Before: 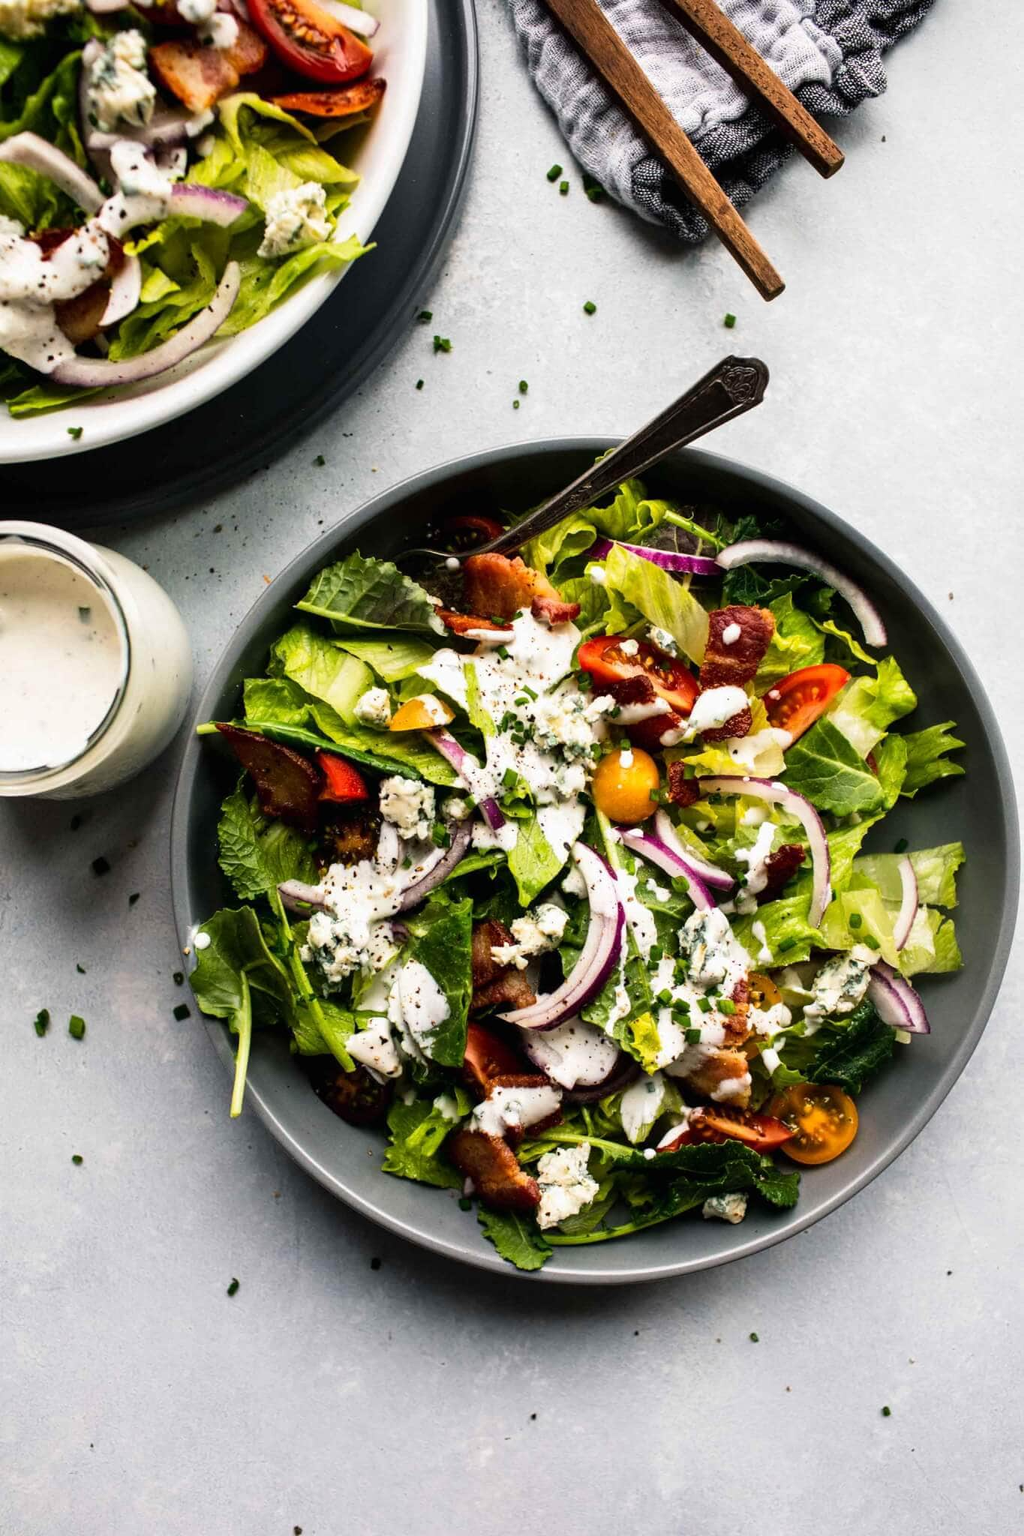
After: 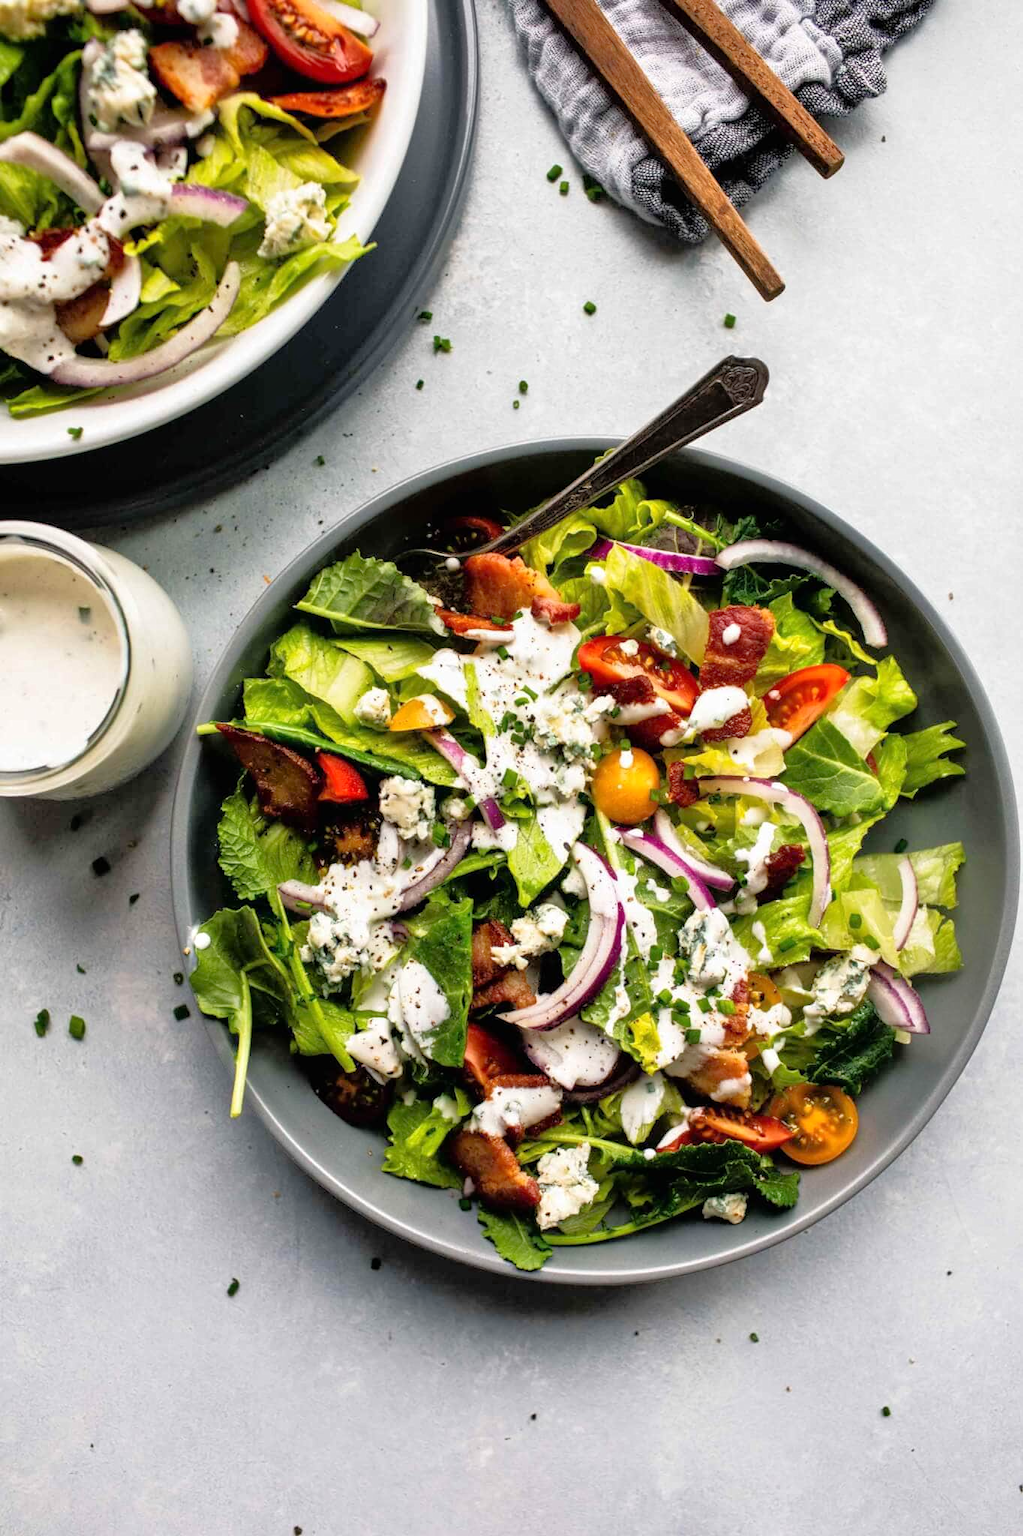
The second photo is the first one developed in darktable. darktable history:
exposure: compensate highlight preservation false
tone equalizer: -7 EV 0.149 EV, -6 EV 0.576 EV, -5 EV 1.18 EV, -4 EV 1.34 EV, -3 EV 1.16 EV, -2 EV 0.6 EV, -1 EV 0.153 EV
